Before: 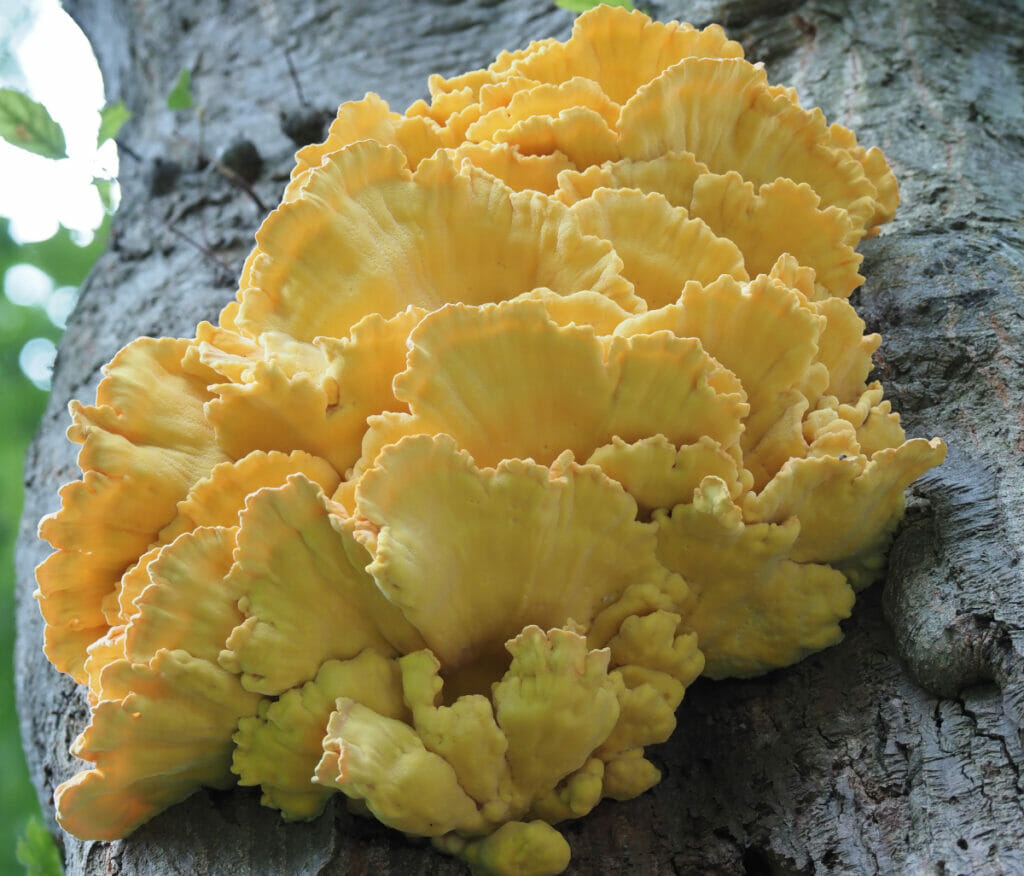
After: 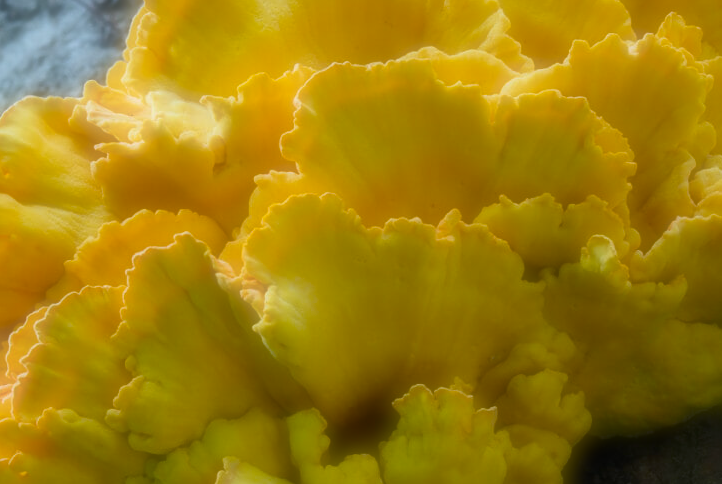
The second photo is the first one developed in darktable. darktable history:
local contrast: mode bilateral grid, contrast 20, coarseness 50, detail 120%, midtone range 0.2
crop: left 11.123%, top 27.61%, right 18.3%, bottom 17.034%
contrast brightness saturation: brightness -0.09
color balance rgb: linear chroma grading › global chroma 15%, perceptual saturation grading › global saturation 30%
soften: on, module defaults
